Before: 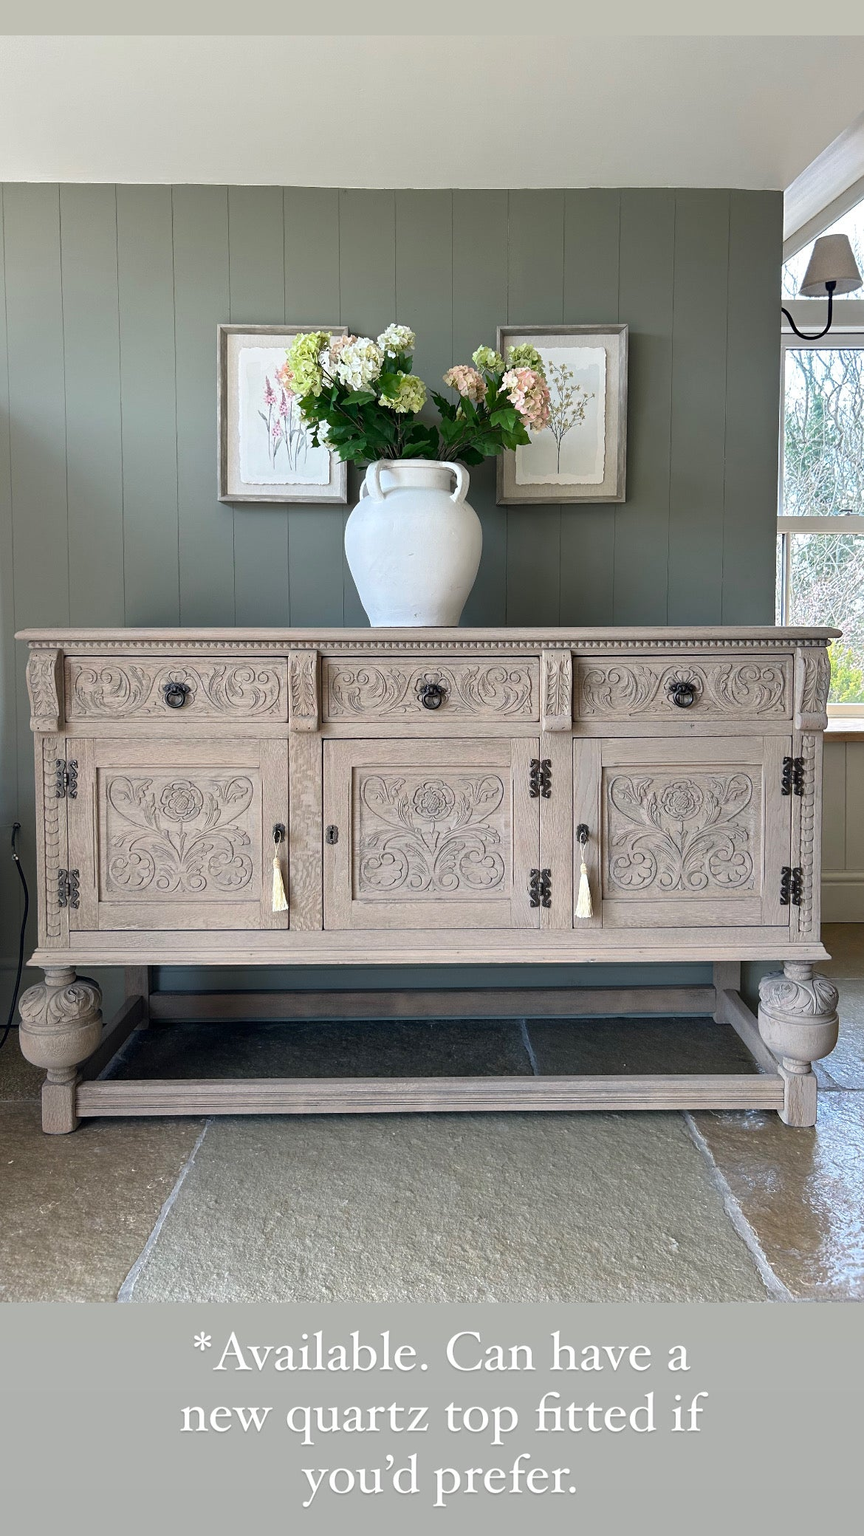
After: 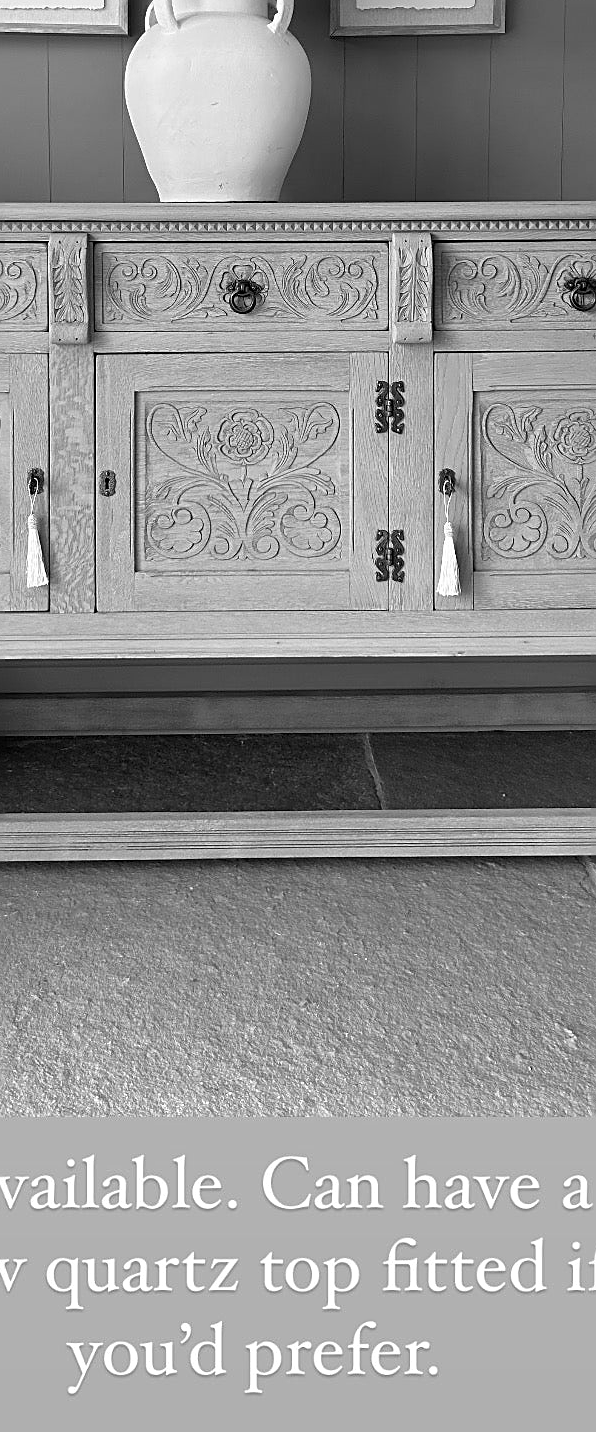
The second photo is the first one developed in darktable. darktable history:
crop and rotate: left 29.237%, top 31.152%, right 19.807%
sharpen: on, module defaults
monochrome: on, module defaults
